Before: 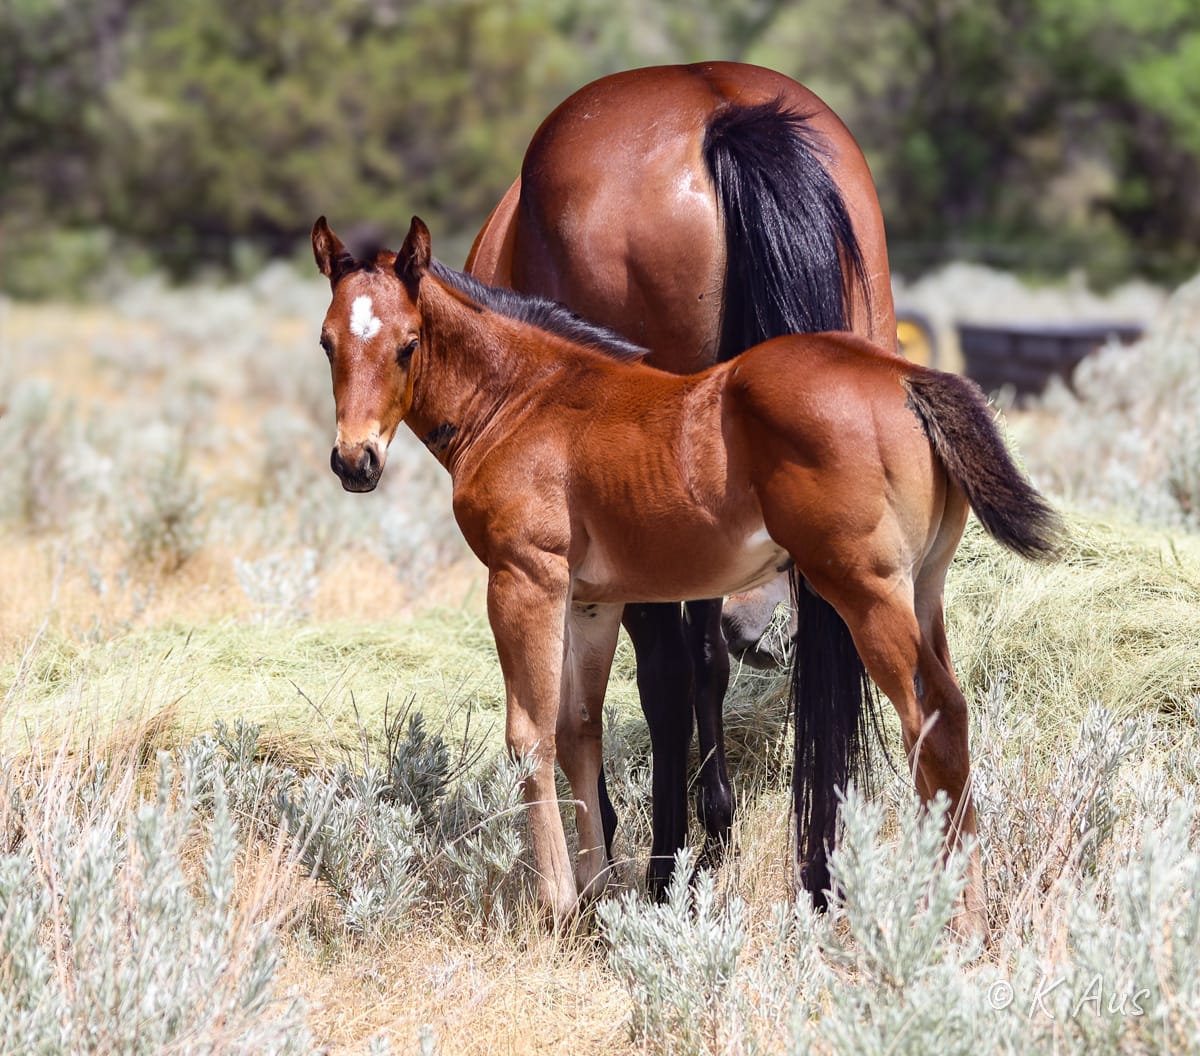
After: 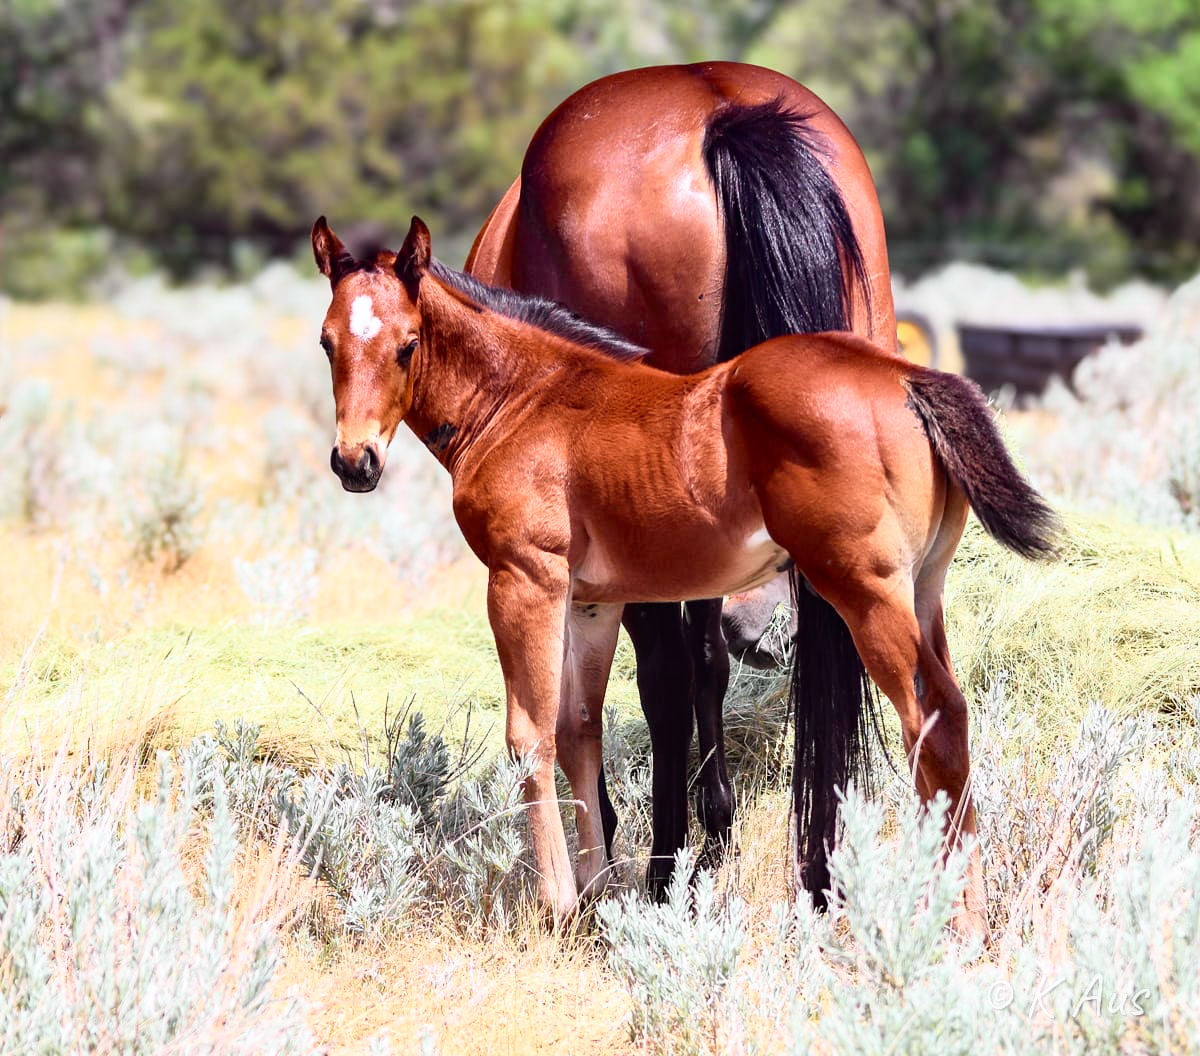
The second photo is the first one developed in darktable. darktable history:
tone curve: curves: ch0 [(0, 0) (0.051, 0.027) (0.096, 0.071) (0.241, 0.247) (0.455, 0.52) (0.594, 0.692) (0.715, 0.845) (0.84, 0.936) (1, 1)]; ch1 [(0, 0) (0.1, 0.038) (0.318, 0.243) (0.399, 0.351) (0.478, 0.469) (0.499, 0.499) (0.534, 0.549) (0.565, 0.605) (0.601, 0.644) (0.666, 0.701) (1, 1)]; ch2 [(0, 0) (0.453, 0.45) (0.479, 0.483) (0.504, 0.499) (0.52, 0.508) (0.561, 0.573) (0.592, 0.617) (0.824, 0.815) (1, 1)], color space Lab, independent channels, preserve colors none
